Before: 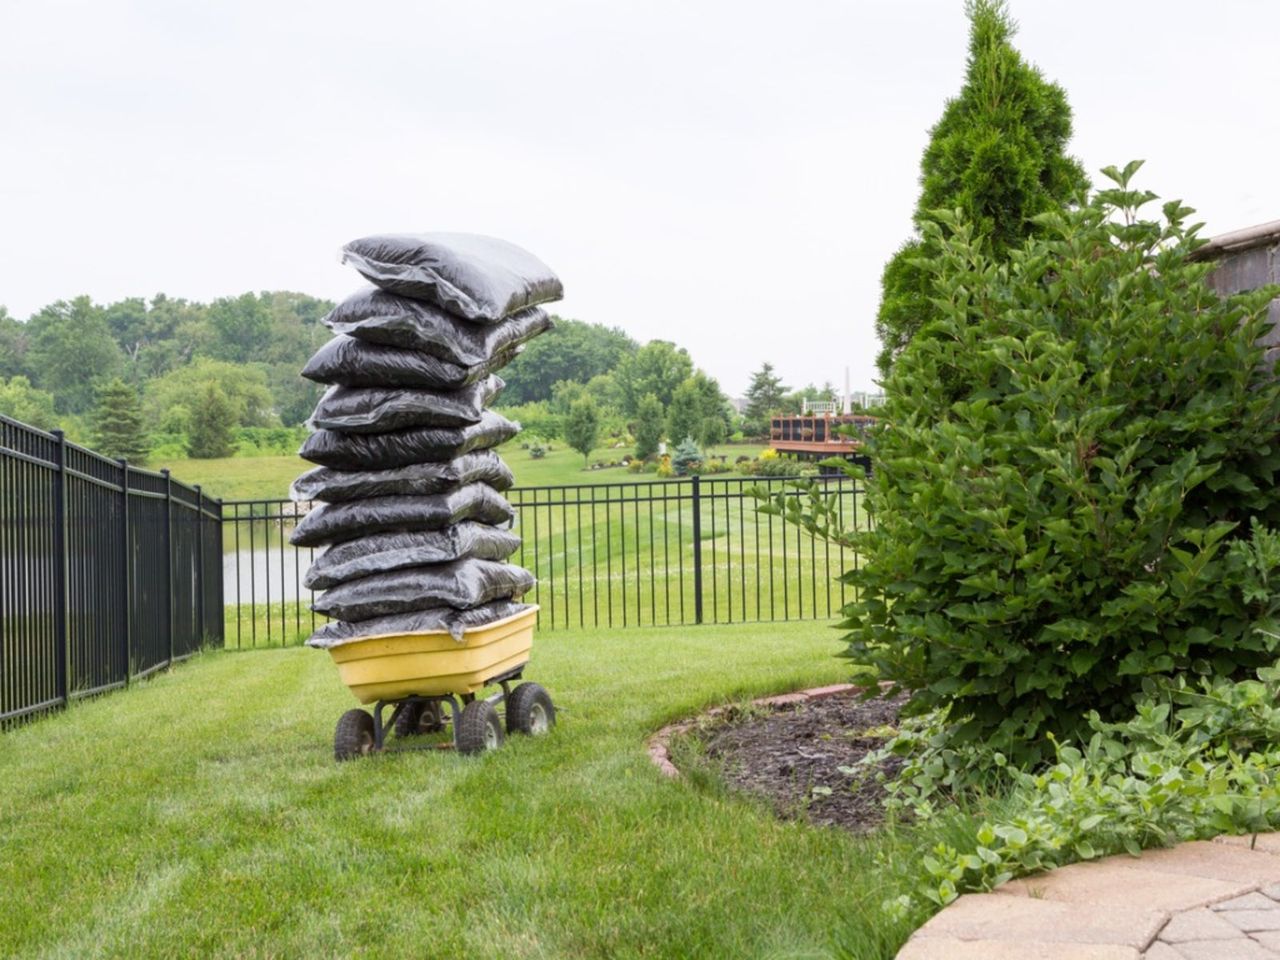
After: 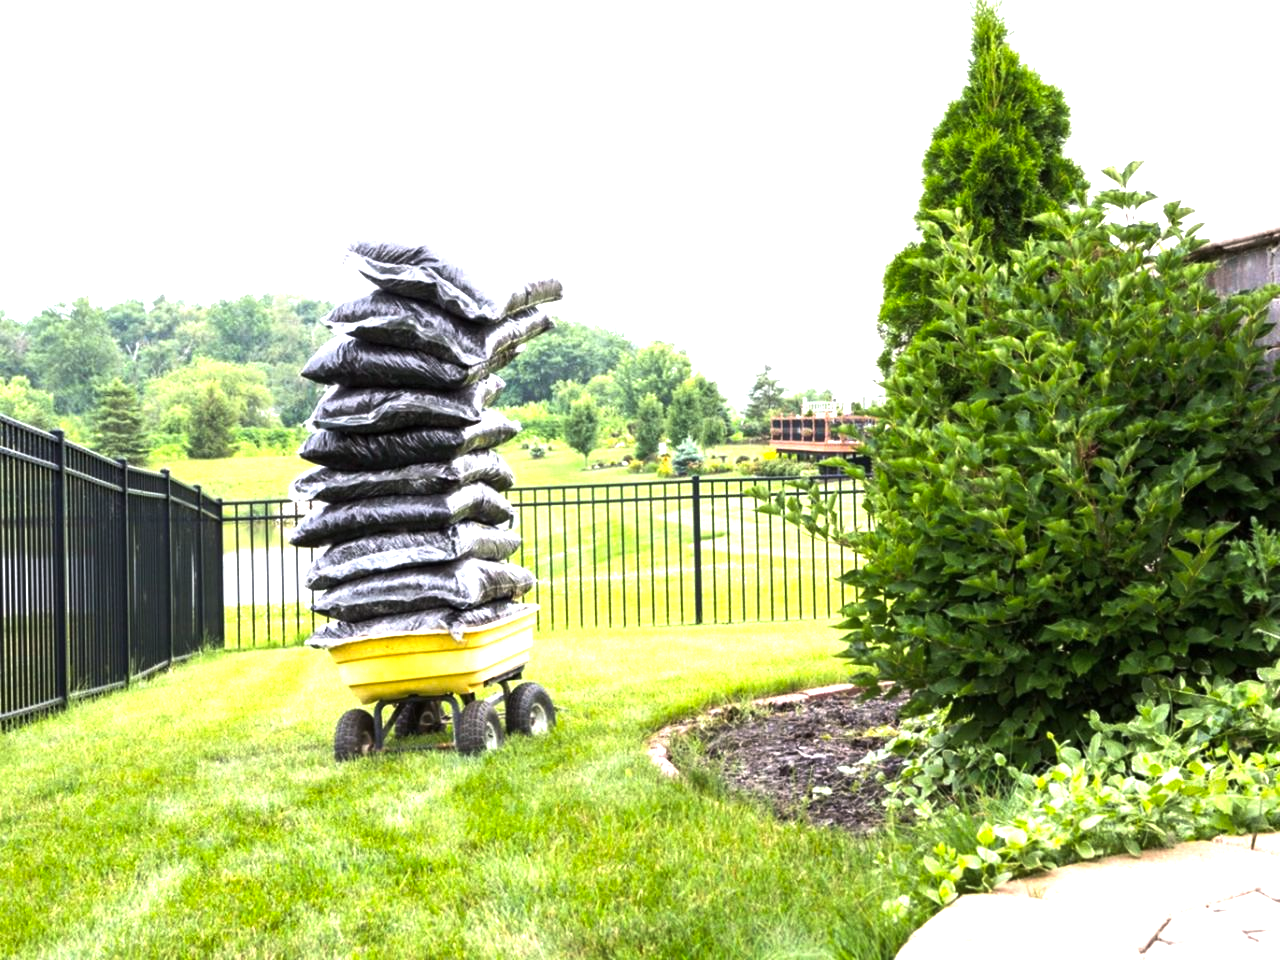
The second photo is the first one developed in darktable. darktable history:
color balance rgb: shadows lift › chroma 0.878%, shadows lift › hue 111.81°, power › chroma 0.496%, power › hue 259.8°, perceptual saturation grading › global saturation -3.607%, perceptual saturation grading › shadows -2.346%, perceptual brilliance grading › highlights 47.799%, perceptual brilliance grading › mid-tones 22.939%, perceptual brilliance grading › shadows -6.337%, global vibrance 20%
